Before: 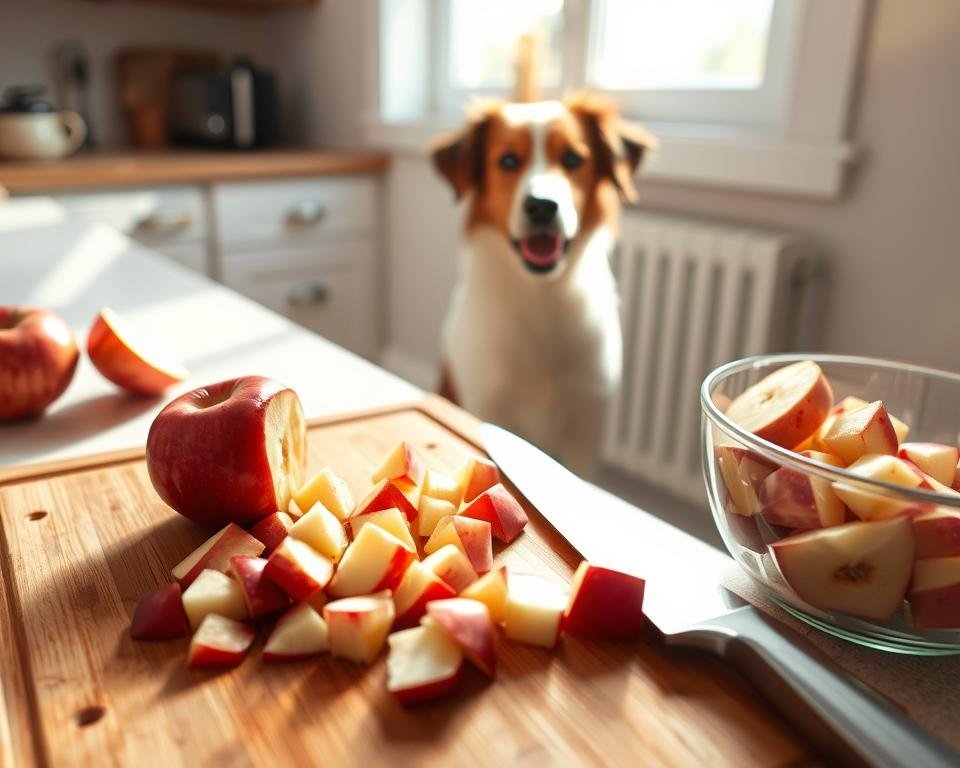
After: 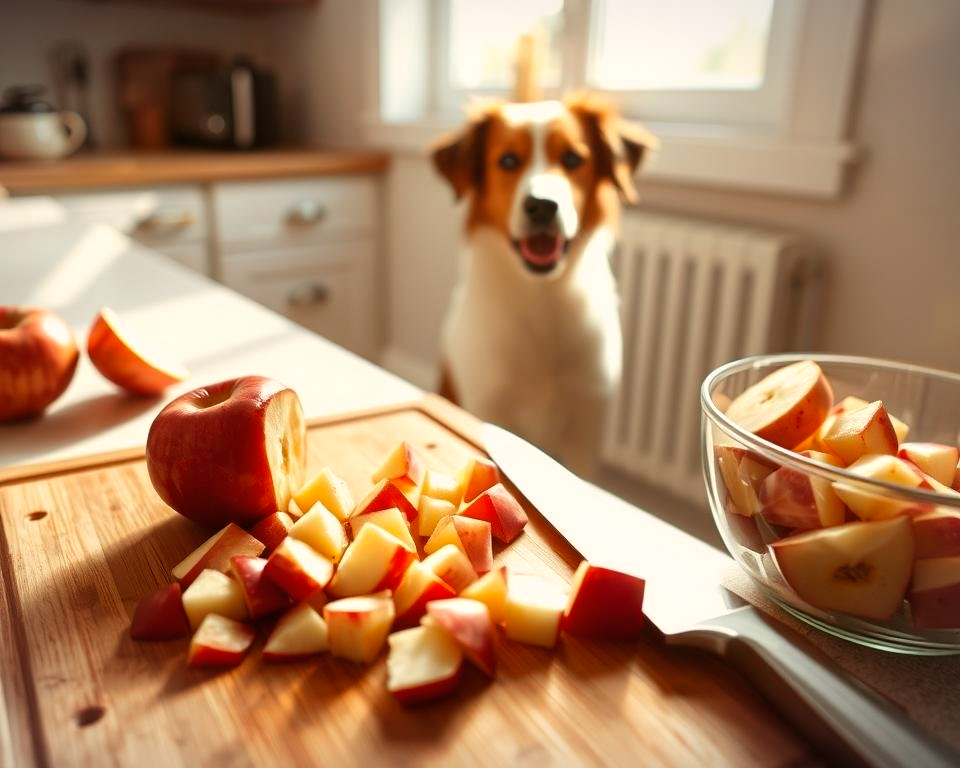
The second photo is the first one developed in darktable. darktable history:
tone equalizer: on, module defaults
vignetting: fall-off start 100%, brightness -0.282, width/height ratio 1.31
color balance rgb: shadows lift › chroma 4.41%, shadows lift › hue 27°, power › chroma 2.5%, power › hue 70°, highlights gain › chroma 1%, highlights gain › hue 27°, saturation formula JzAzBz (2021)
